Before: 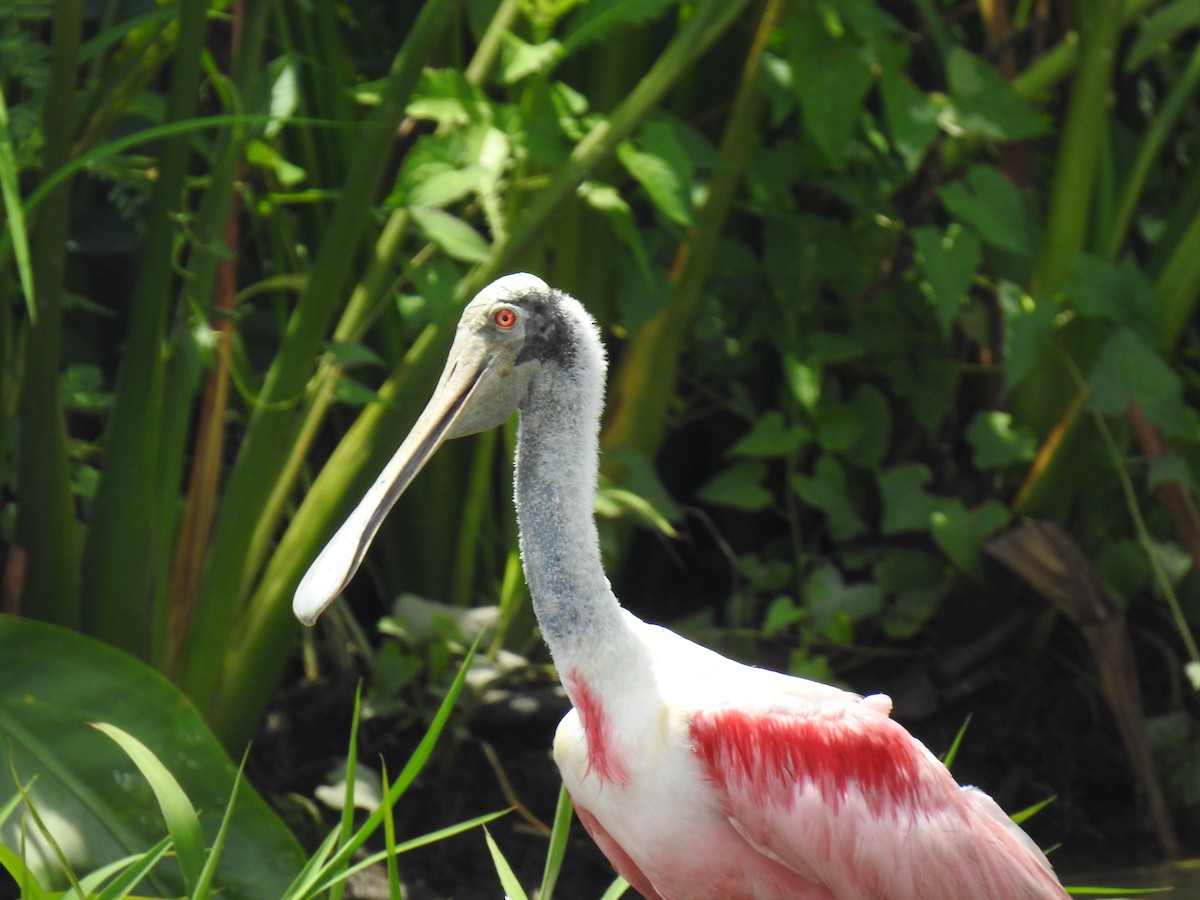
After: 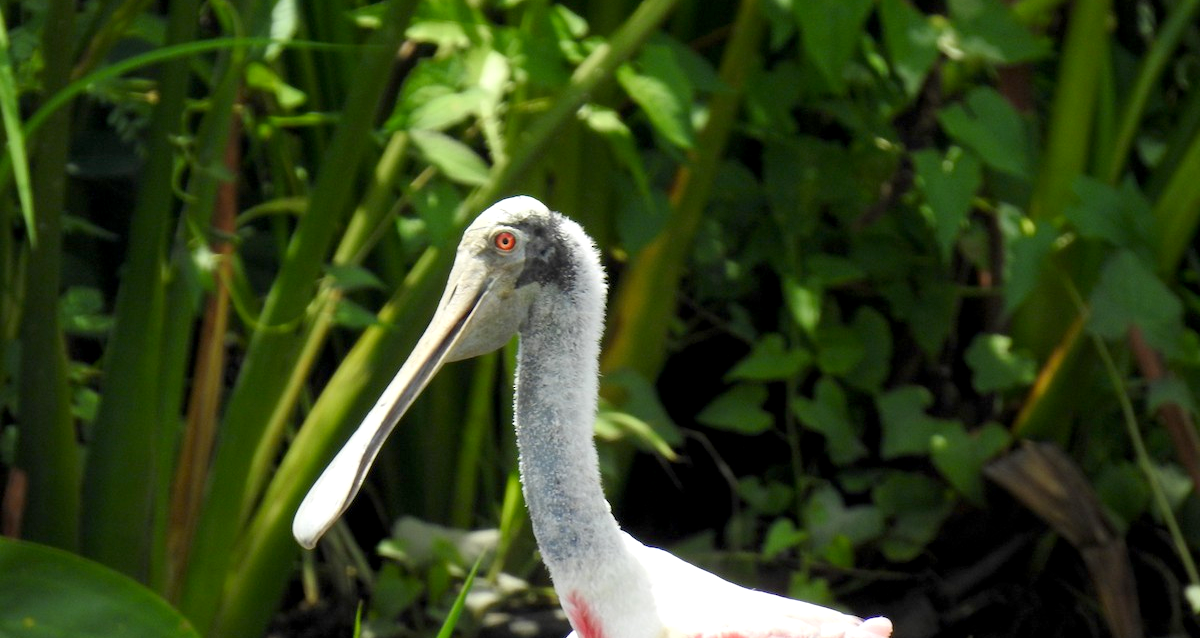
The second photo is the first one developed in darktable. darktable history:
crop and rotate: top 8.594%, bottom 20.429%
exposure: black level correction 0.008, exposure 0.101 EV, compensate highlight preservation false
